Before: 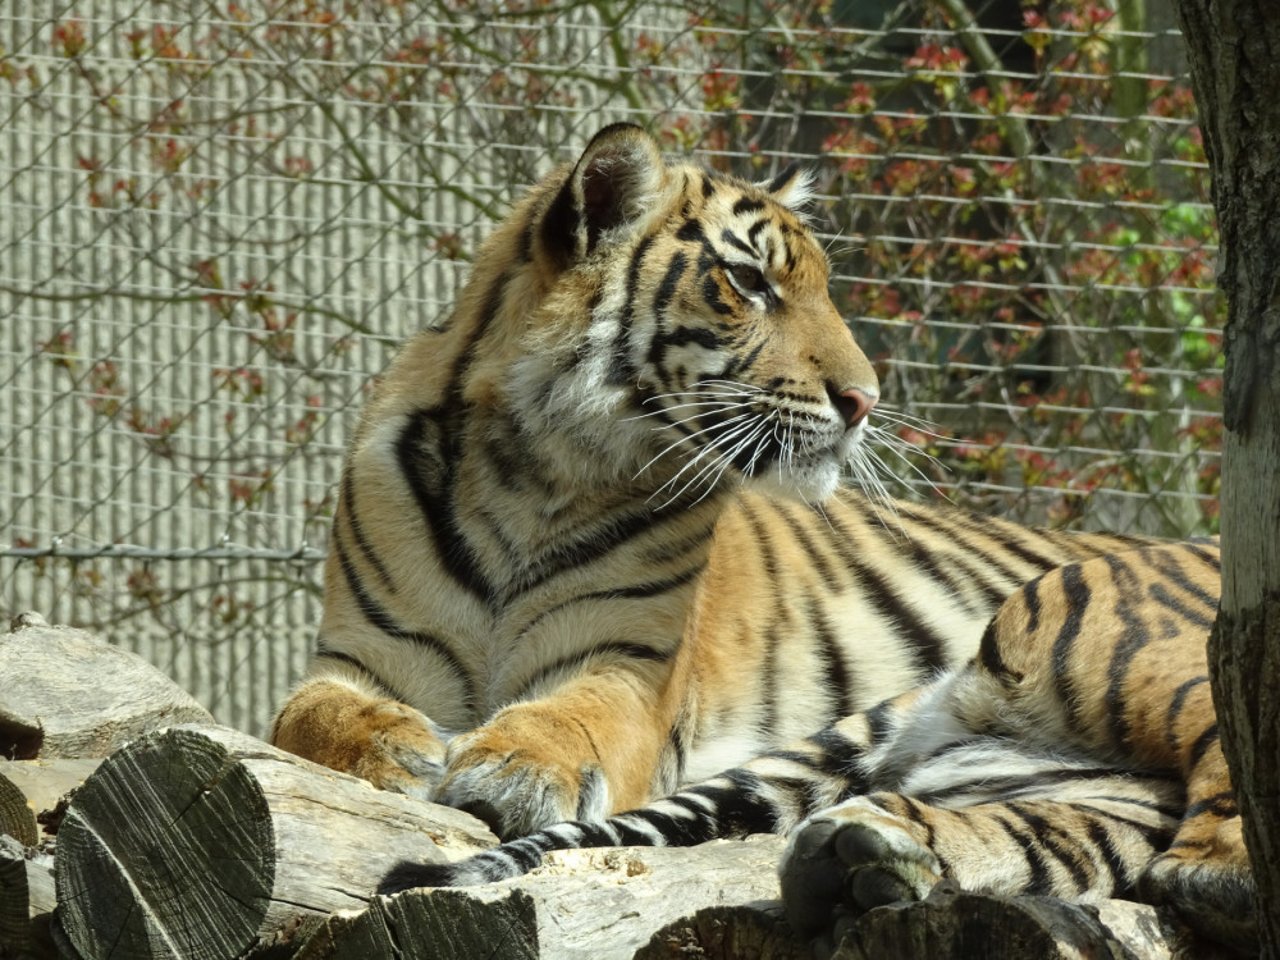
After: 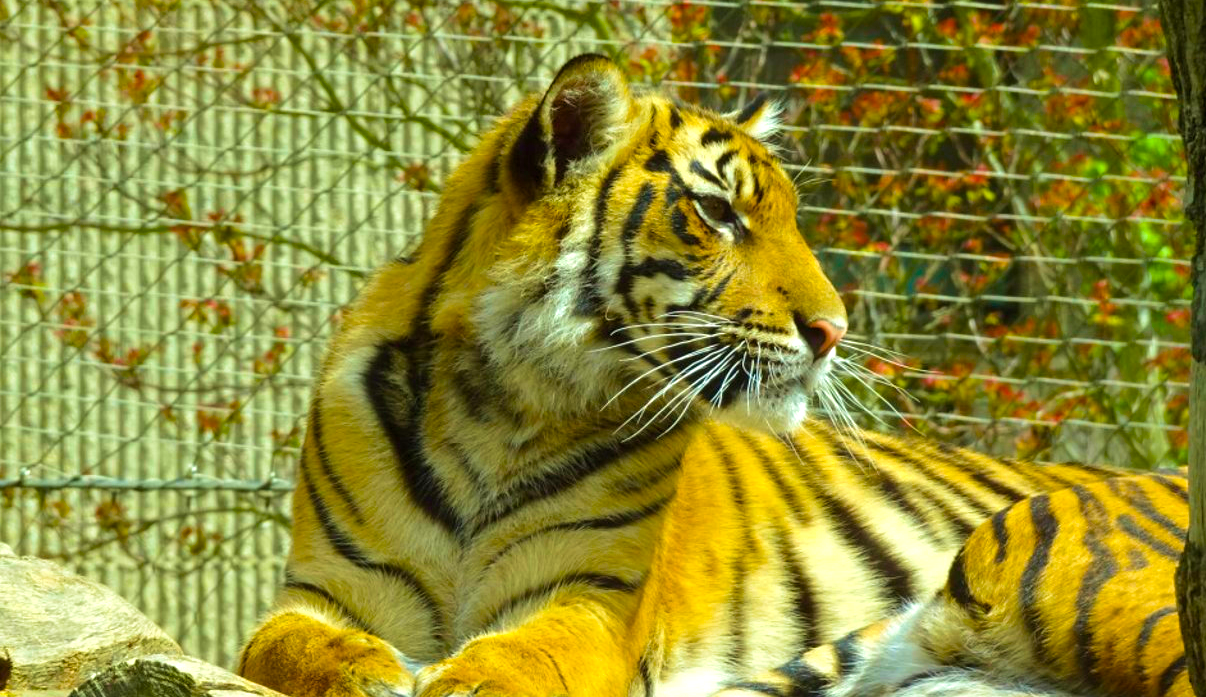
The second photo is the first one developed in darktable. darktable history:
velvia: strength 39.48%
color balance rgb: perceptual saturation grading › global saturation 66.273%, perceptual saturation grading › highlights 49.82%, perceptual saturation grading › shadows 29.589%, perceptual brilliance grading › global brilliance 9.771%, perceptual brilliance grading › shadows 15.169%, global vibrance 20%
crop: left 2.531%, top 7.19%, right 3.201%, bottom 20.194%
